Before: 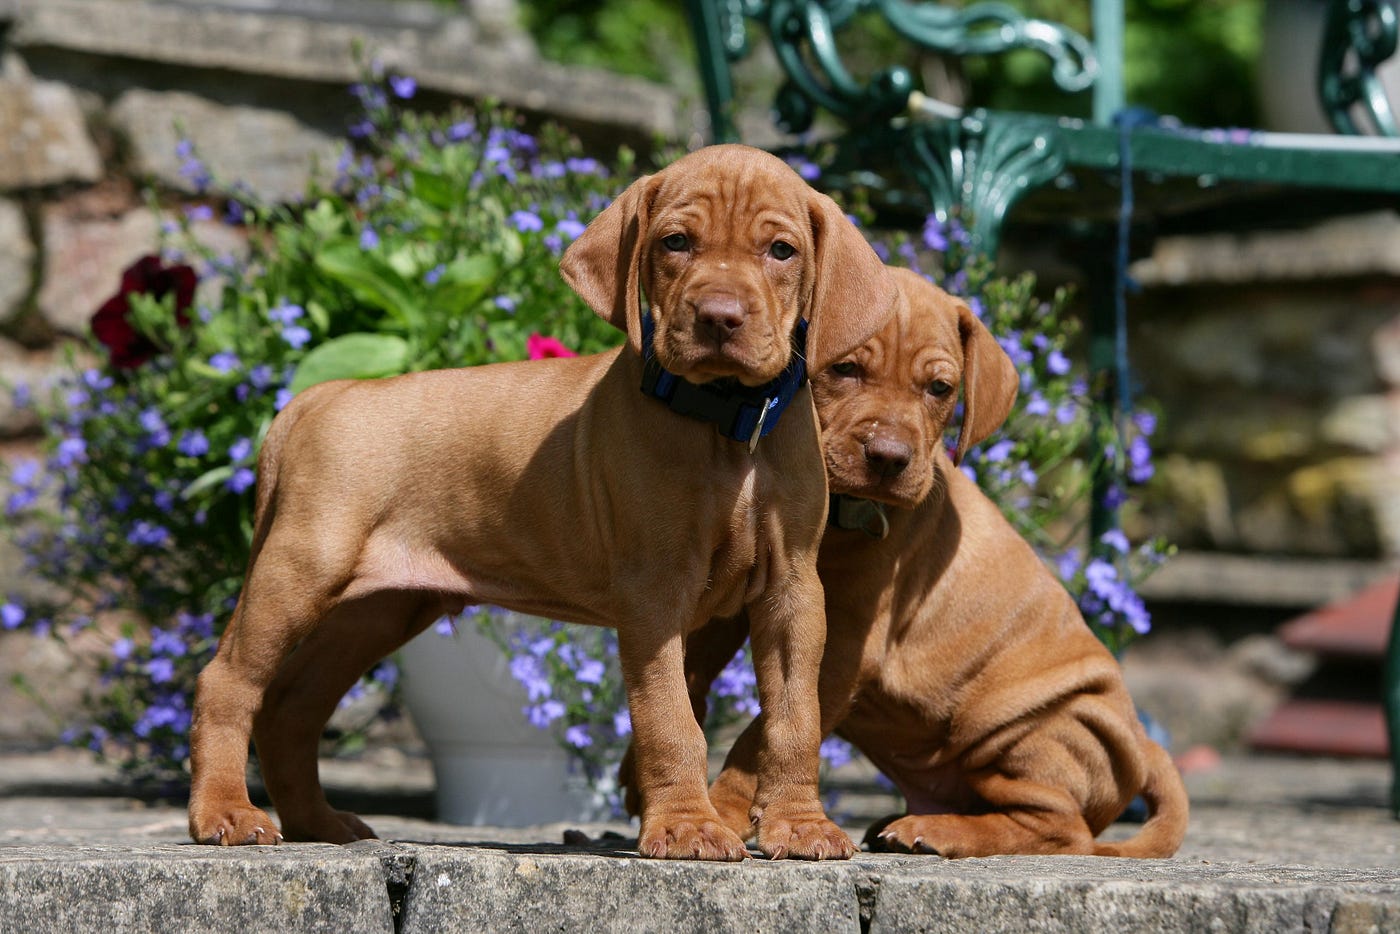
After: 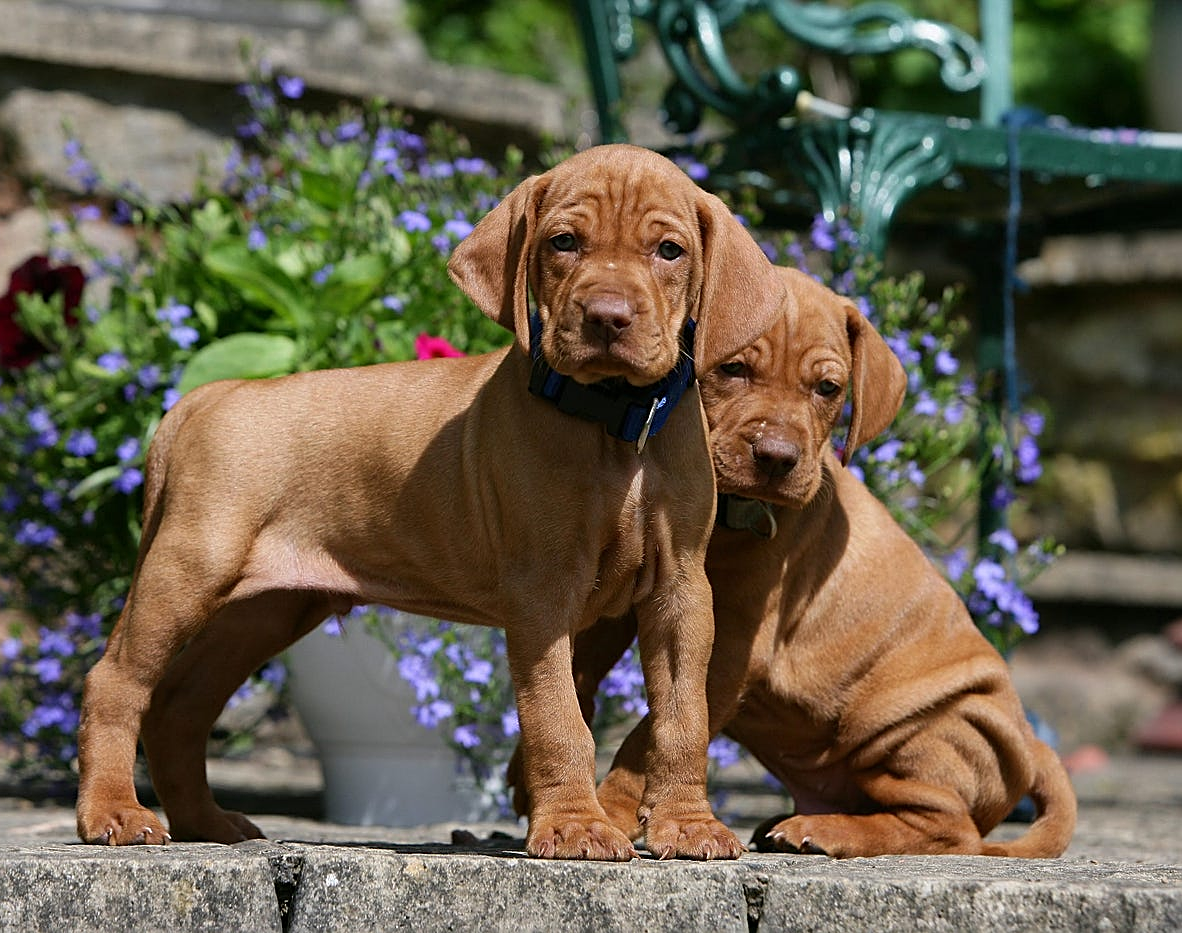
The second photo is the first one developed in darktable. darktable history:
crop: left 8.015%, right 7.489%
sharpen: on, module defaults
